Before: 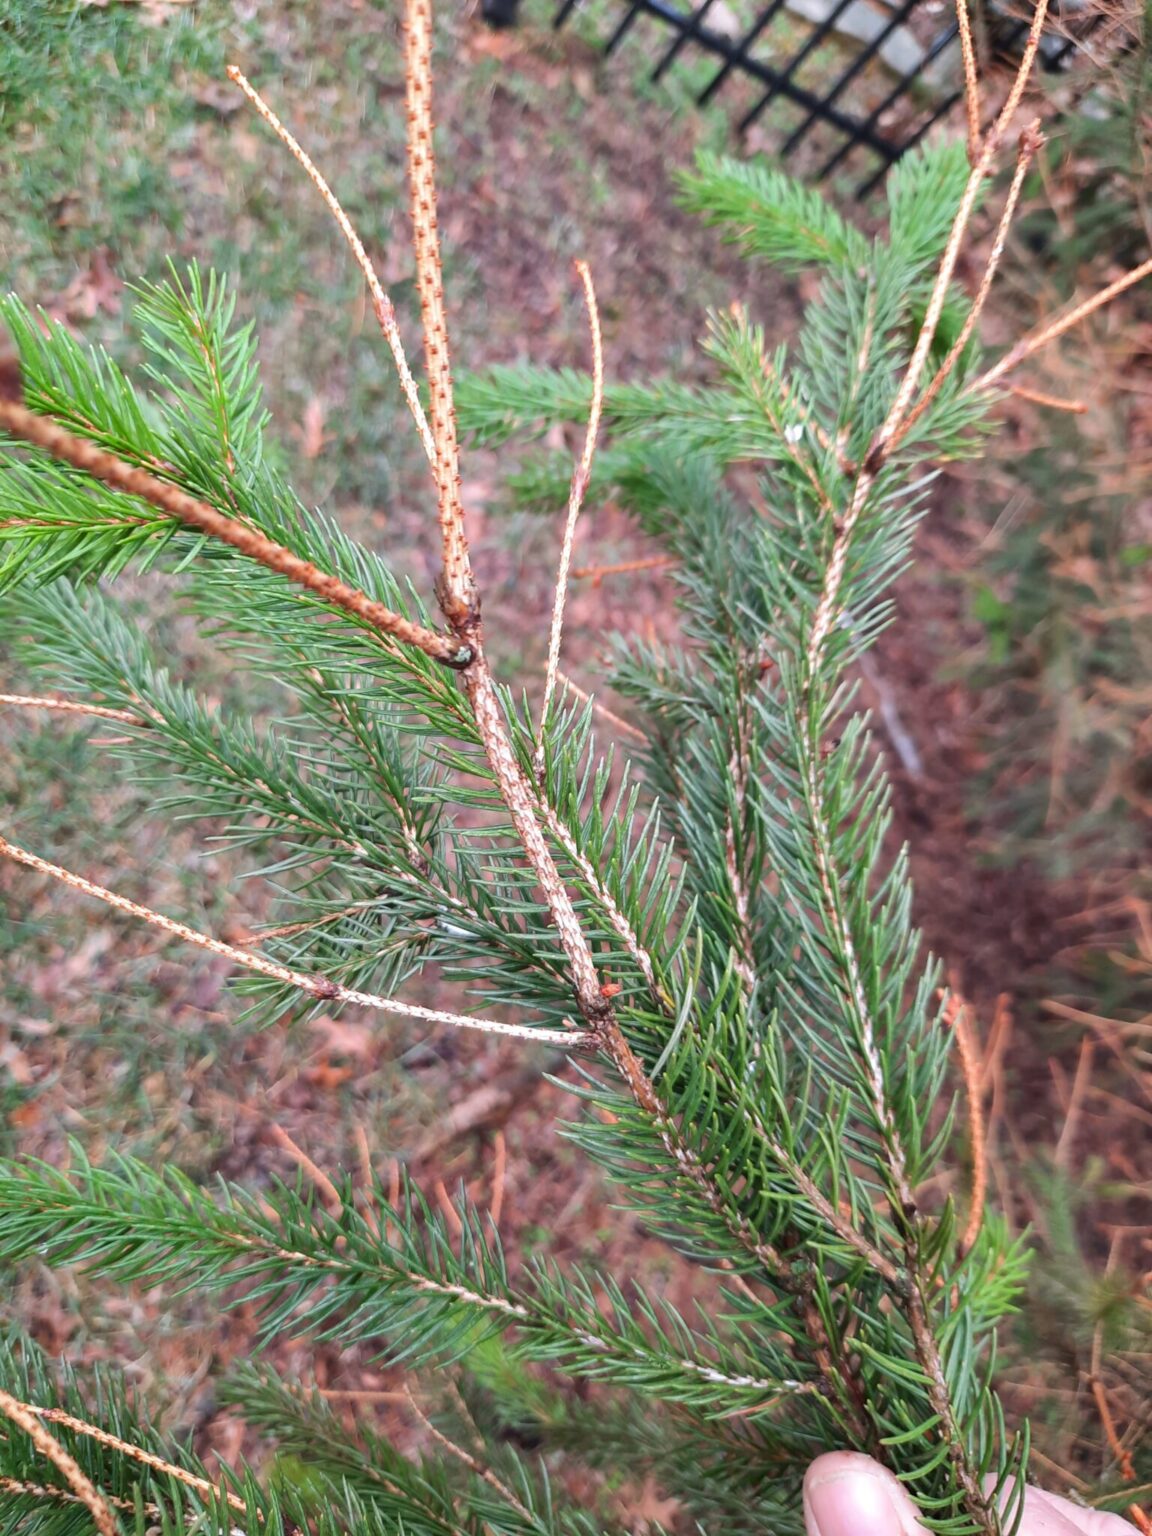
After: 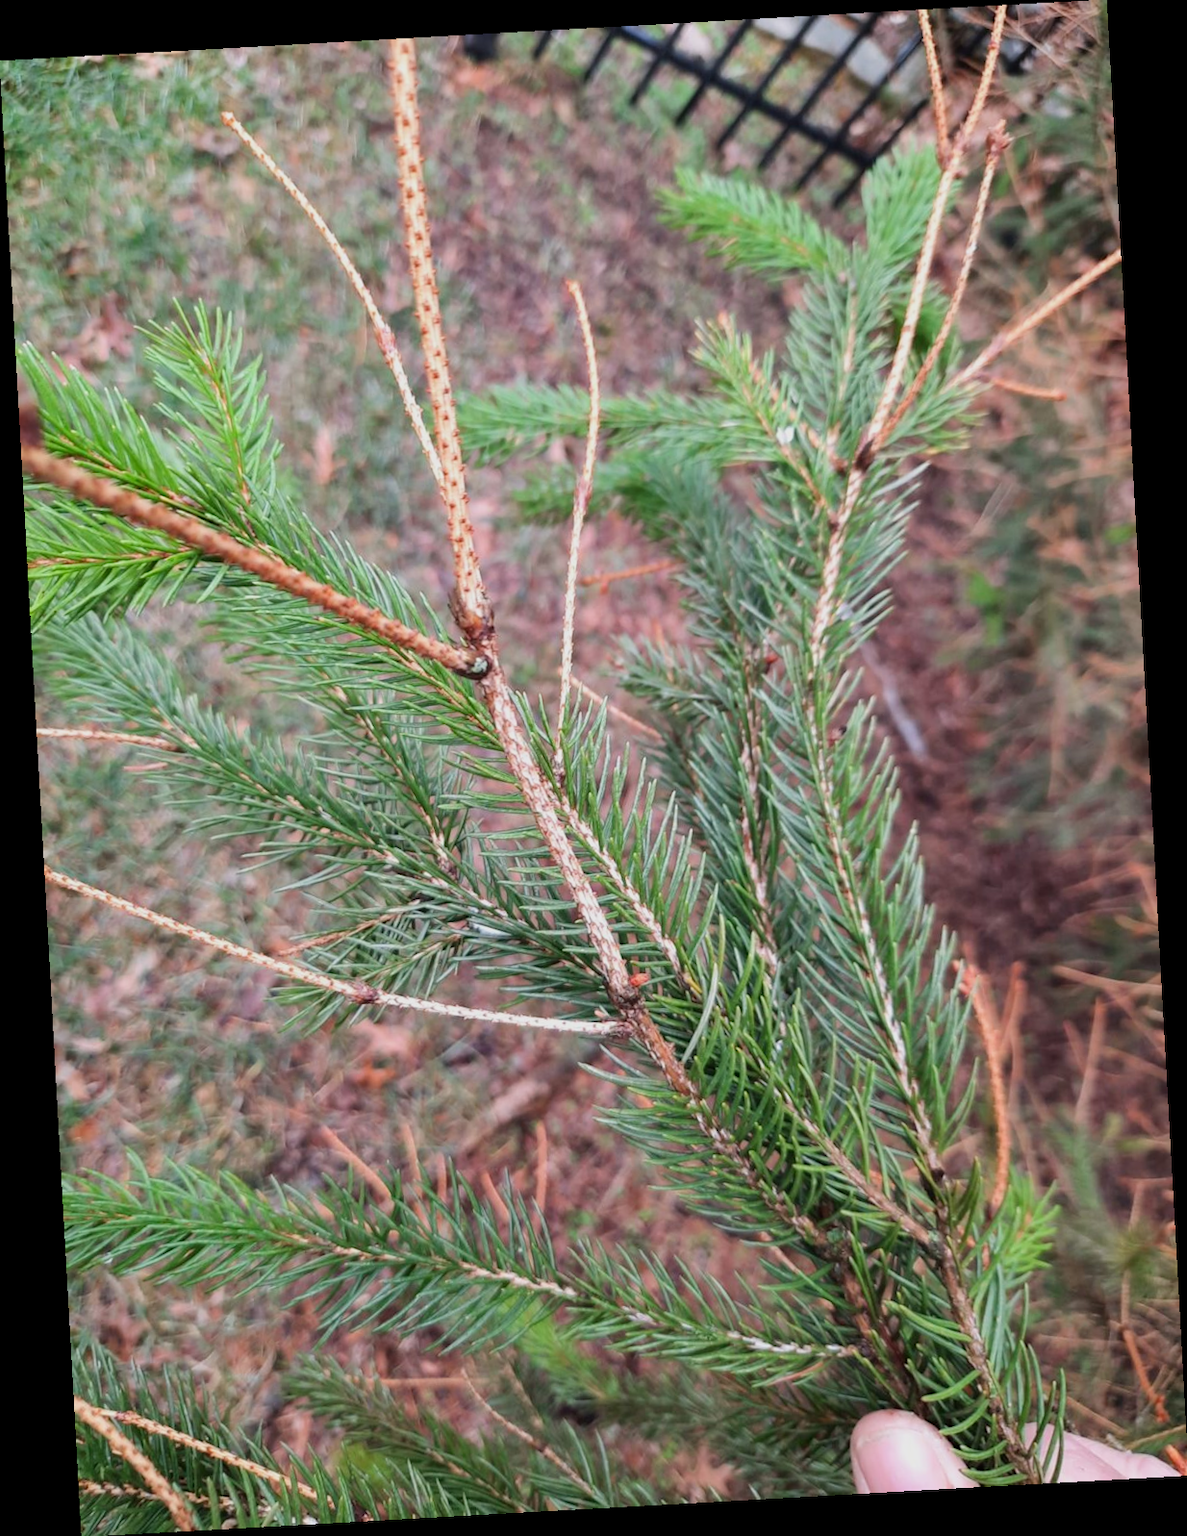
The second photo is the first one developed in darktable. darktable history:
rotate and perspective: rotation -3.18°, automatic cropping off
filmic rgb: black relative exposure -14.19 EV, white relative exposure 3.39 EV, hardness 7.89, preserve chrominance max RGB
